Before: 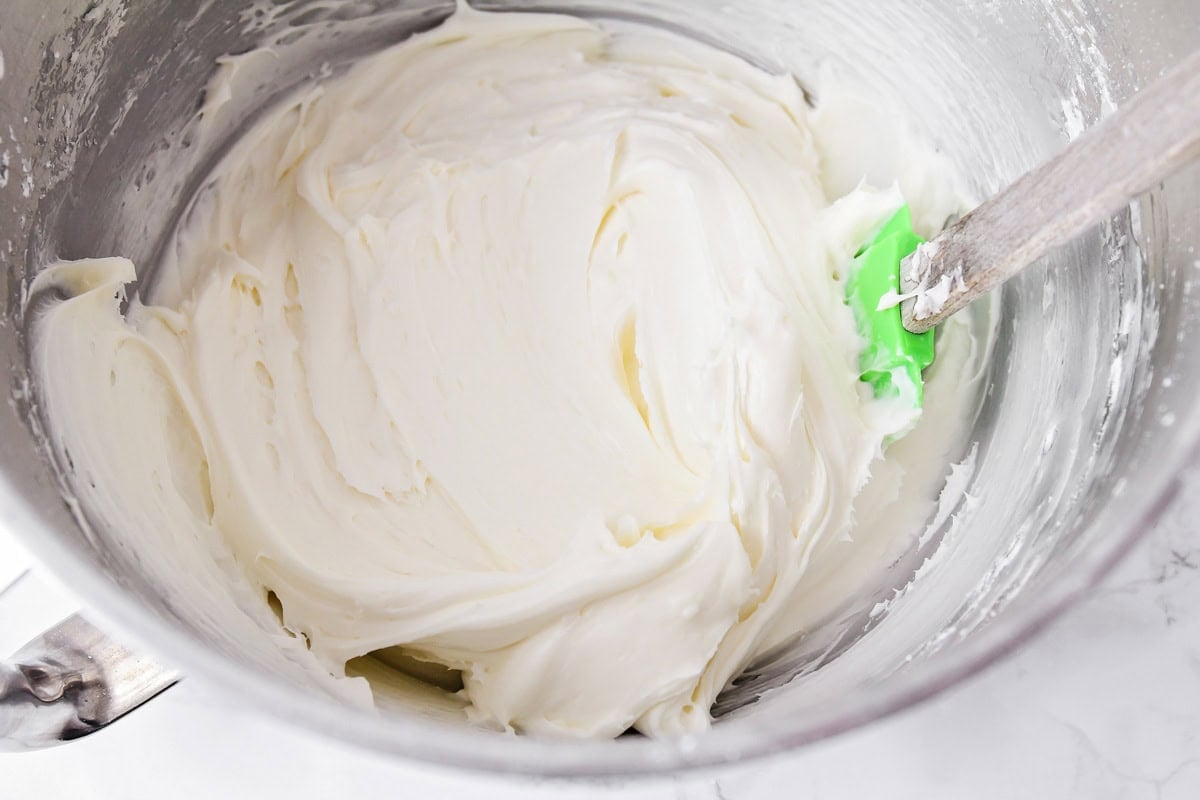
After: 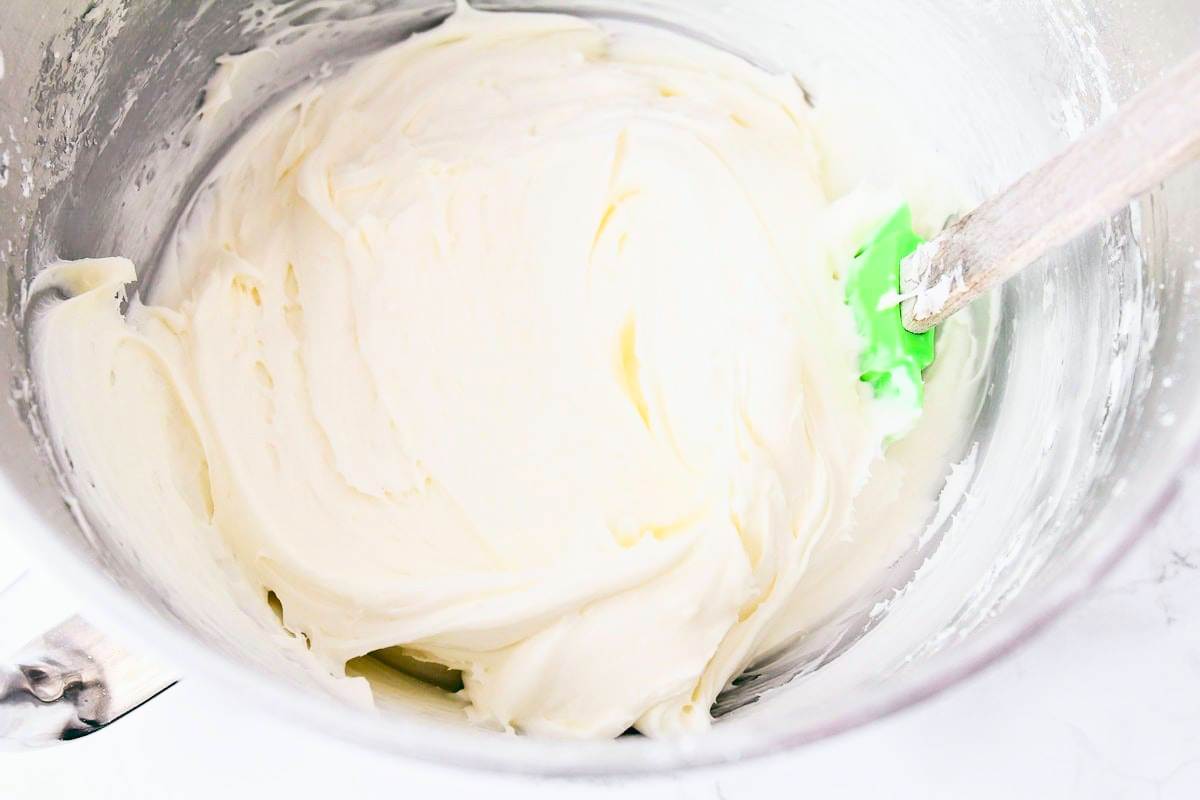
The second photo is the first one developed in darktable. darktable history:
tone curve: curves: ch0 [(0.003, 0.029) (0.202, 0.232) (0.46, 0.56) (0.611, 0.739) (0.843, 0.941) (1, 0.99)]; ch1 [(0, 0) (0.35, 0.356) (0.45, 0.453) (0.508, 0.515) (0.617, 0.601) (1, 1)]; ch2 [(0, 0) (0.456, 0.469) (0.5, 0.5) (0.556, 0.566) (0.635, 0.642) (1, 1)], color space Lab, linked channels, preserve colors none
color balance rgb: global offset › luminance -0.328%, global offset › chroma 0.108%, global offset › hue 165.68°, perceptual saturation grading › global saturation 0.425%, perceptual brilliance grading › mid-tones 9.132%, perceptual brilliance grading › shadows 15.825%, global vibrance 5.984%
